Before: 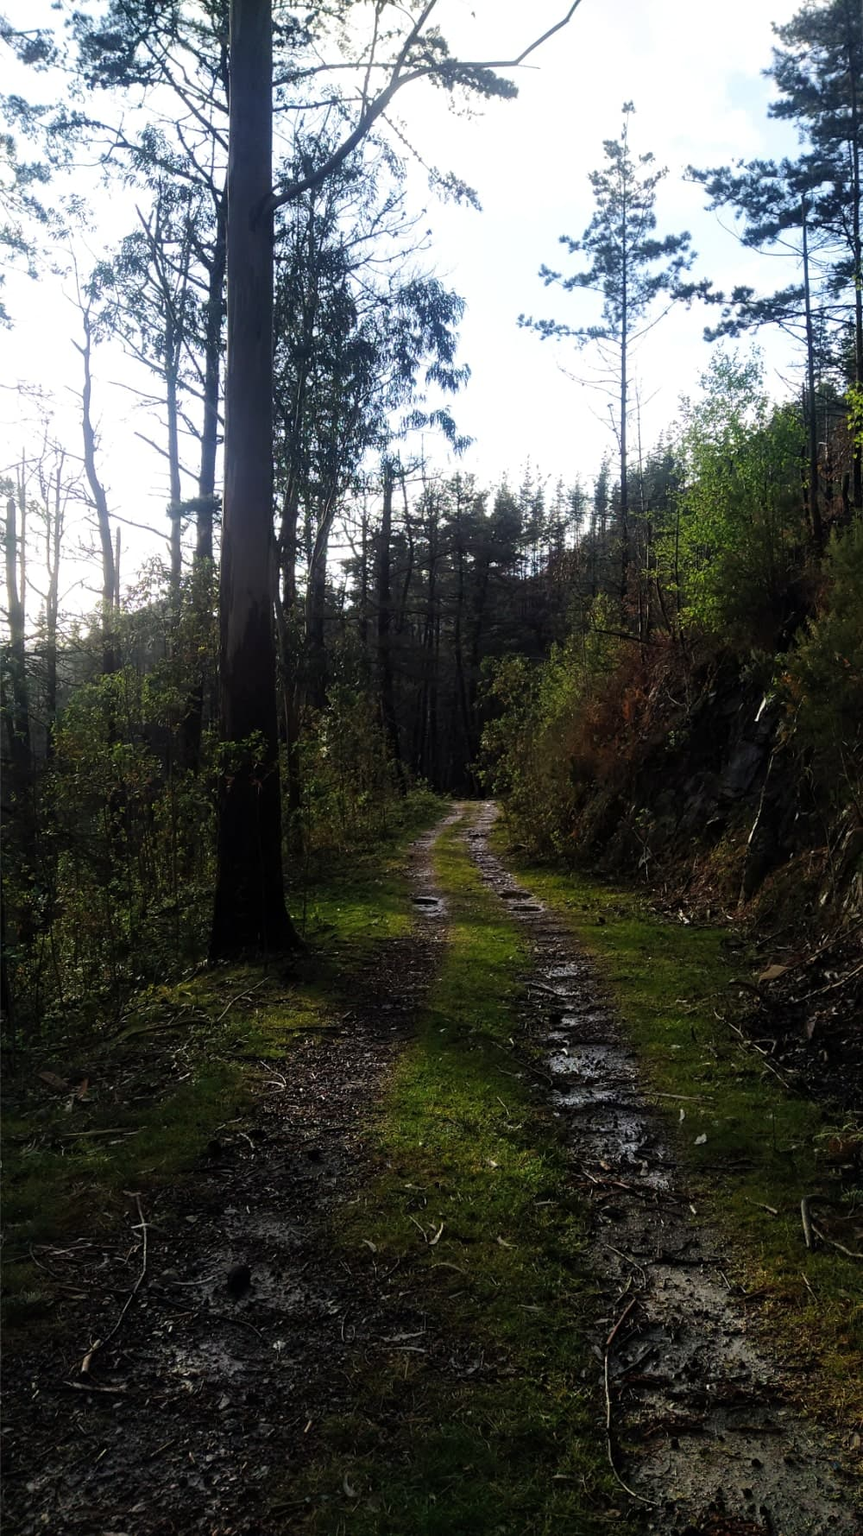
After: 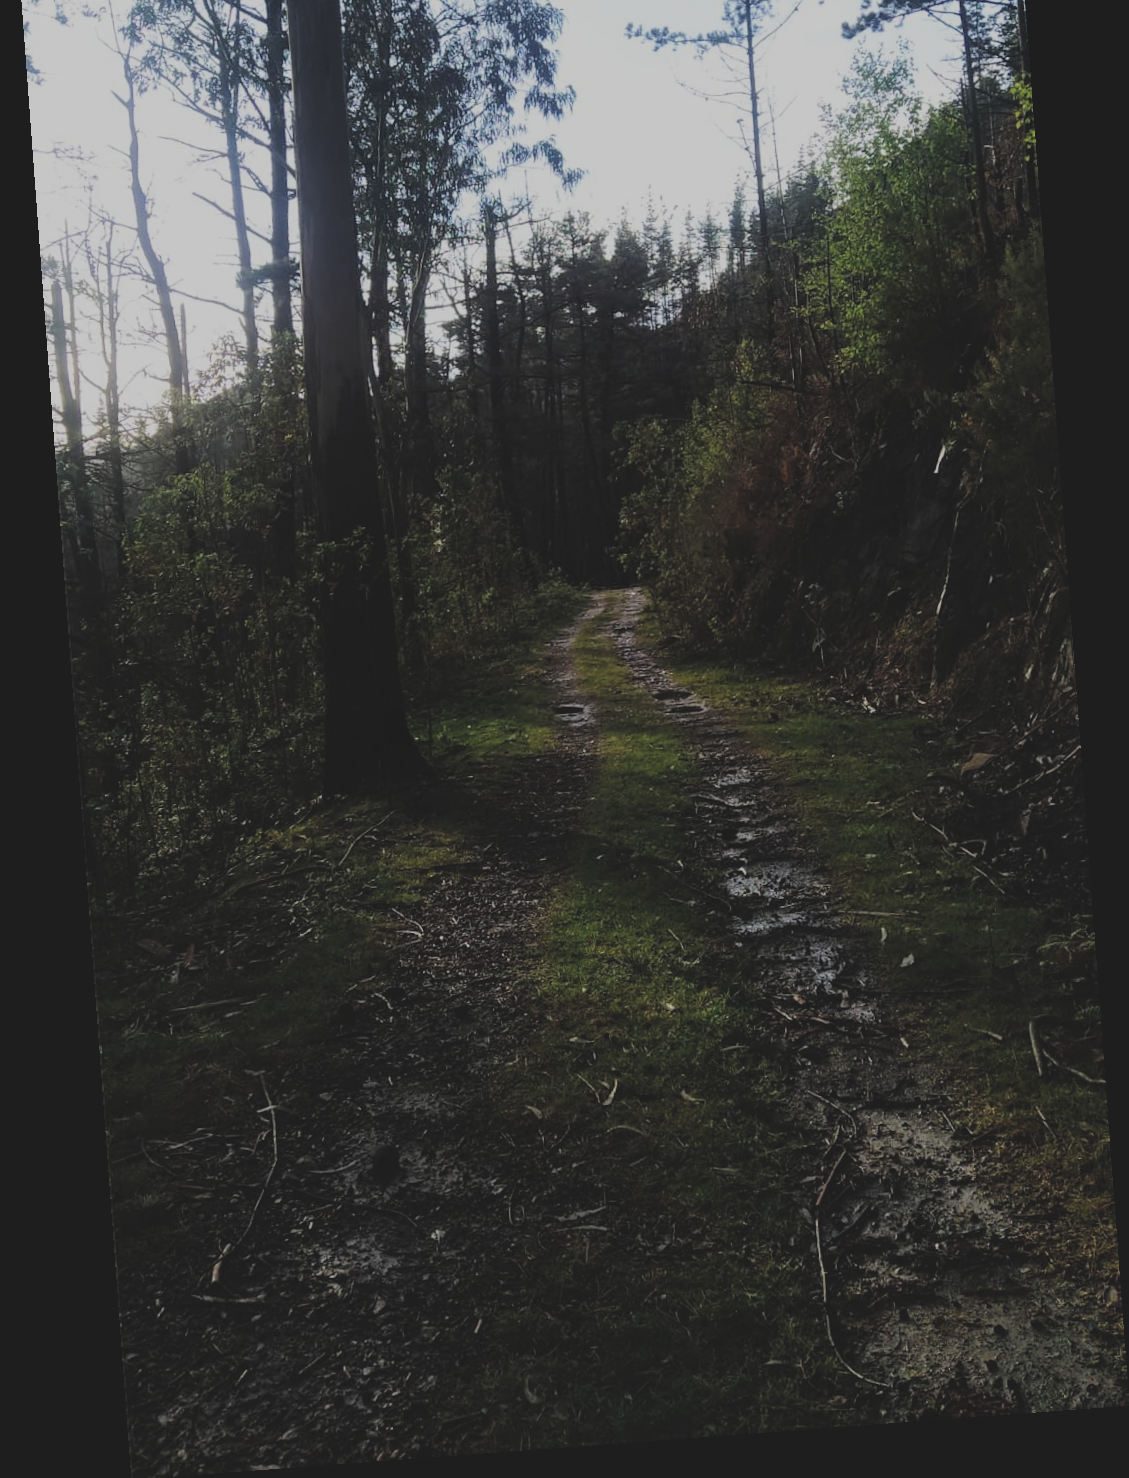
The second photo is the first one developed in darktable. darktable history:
crop and rotate: top 19.998%
filmic rgb: black relative exposure -7.65 EV, white relative exposure 4.56 EV, hardness 3.61, contrast 1.05
exposure: black level correction -0.036, exposure -0.497 EV, compensate highlight preservation false
rotate and perspective: rotation -4.25°, automatic cropping off
